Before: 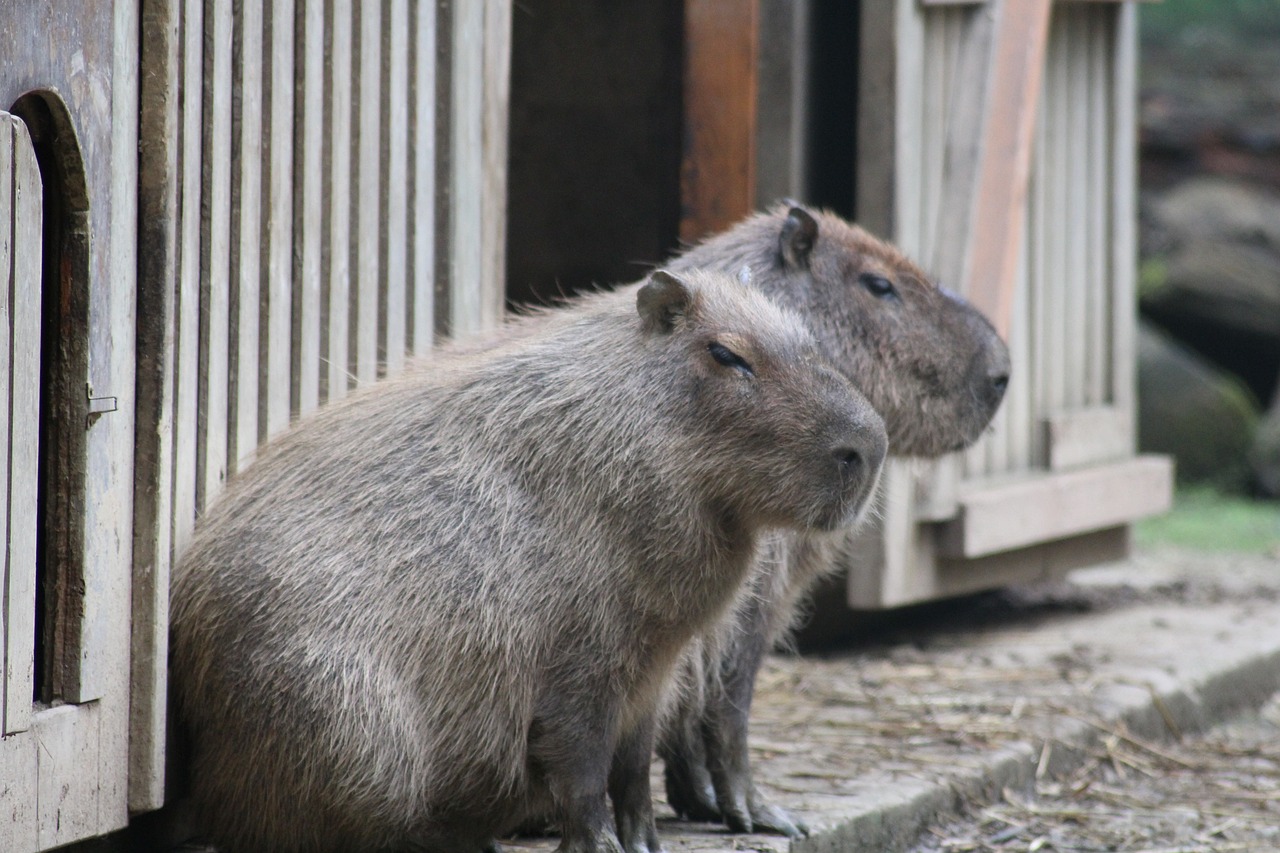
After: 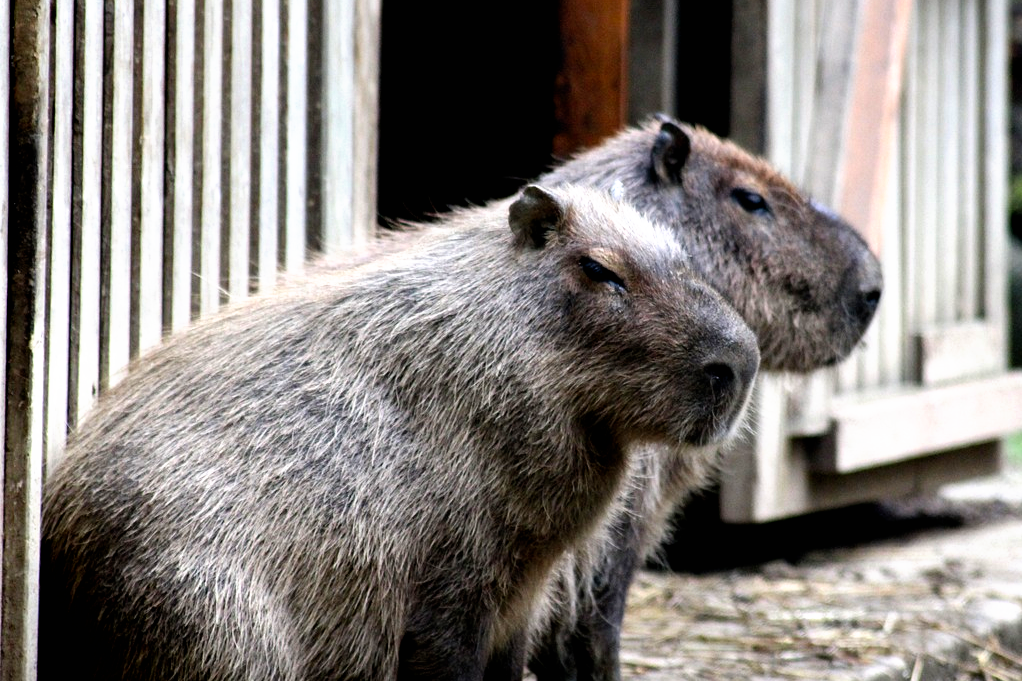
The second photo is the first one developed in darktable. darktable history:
crop and rotate: left 10.071%, top 10.071%, right 10.02%, bottom 10.02%
exposure: black level correction 0.016, exposure -0.009 EV, compensate highlight preservation false
filmic rgb: black relative exposure -8.2 EV, white relative exposure 2.2 EV, threshold 3 EV, hardness 7.11, latitude 85.74%, contrast 1.696, highlights saturation mix -4%, shadows ↔ highlights balance -2.69%, preserve chrominance no, color science v5 (2021), contrast in shadows safe, contrast in highlights safe, enable highlight reconstruction true
